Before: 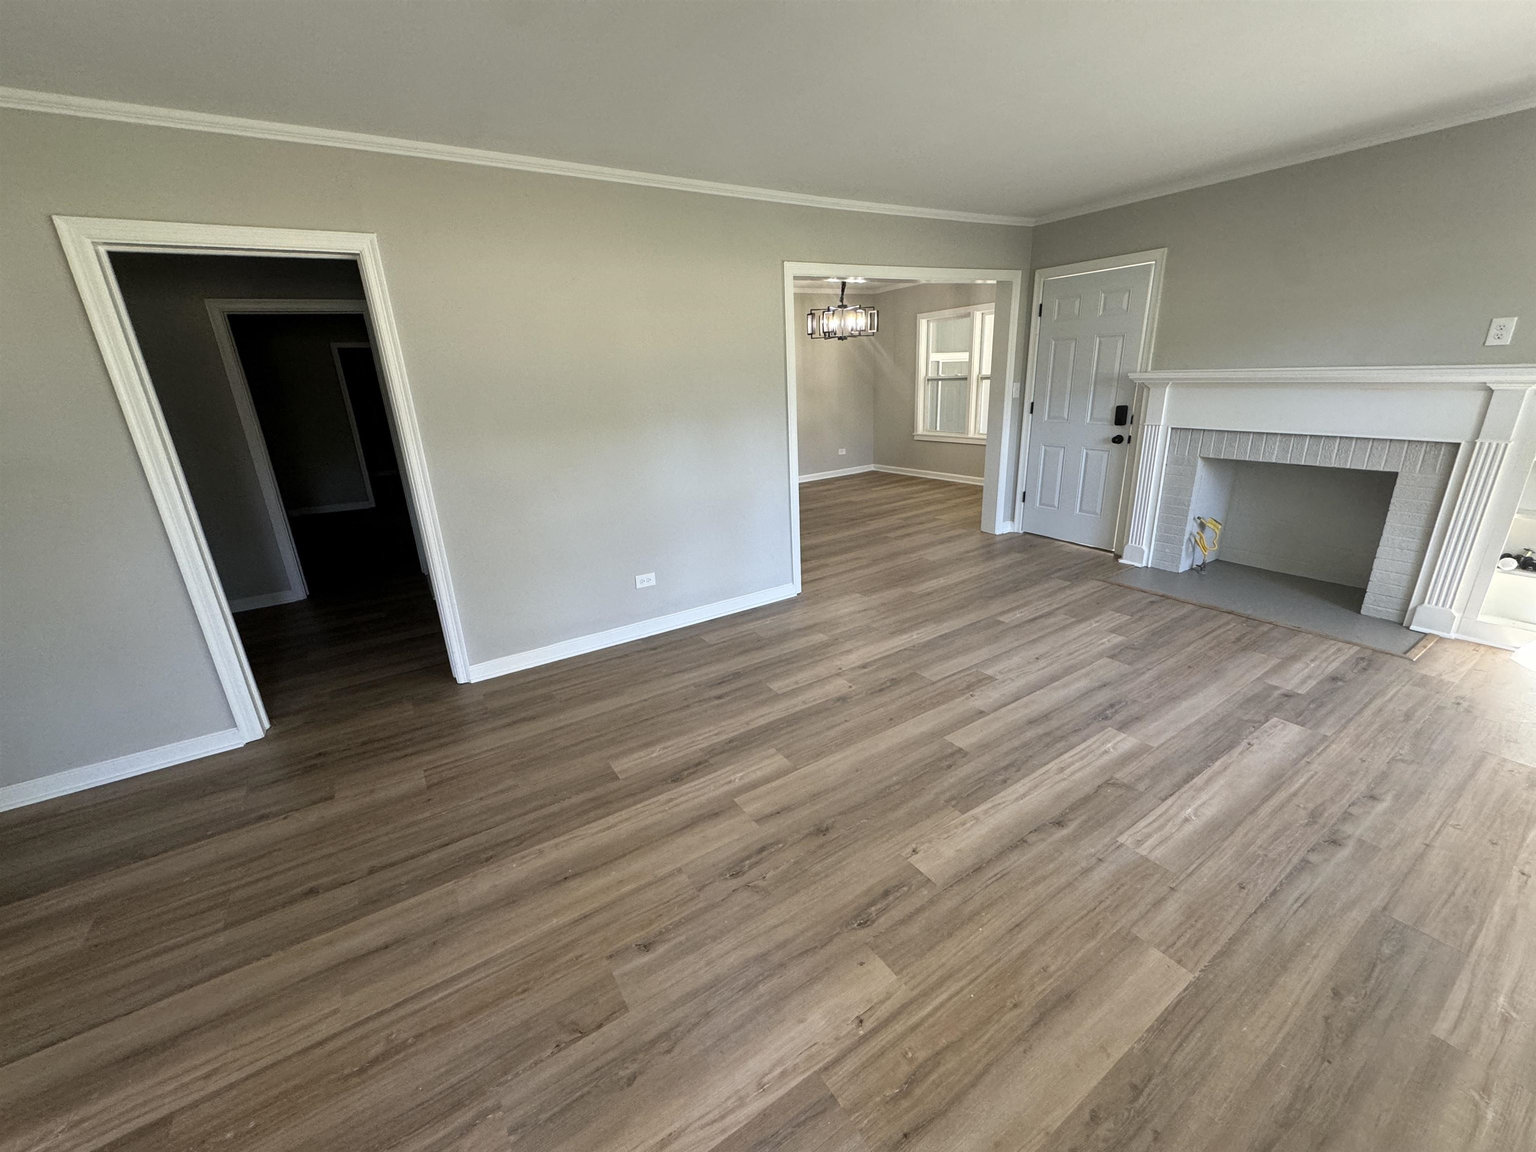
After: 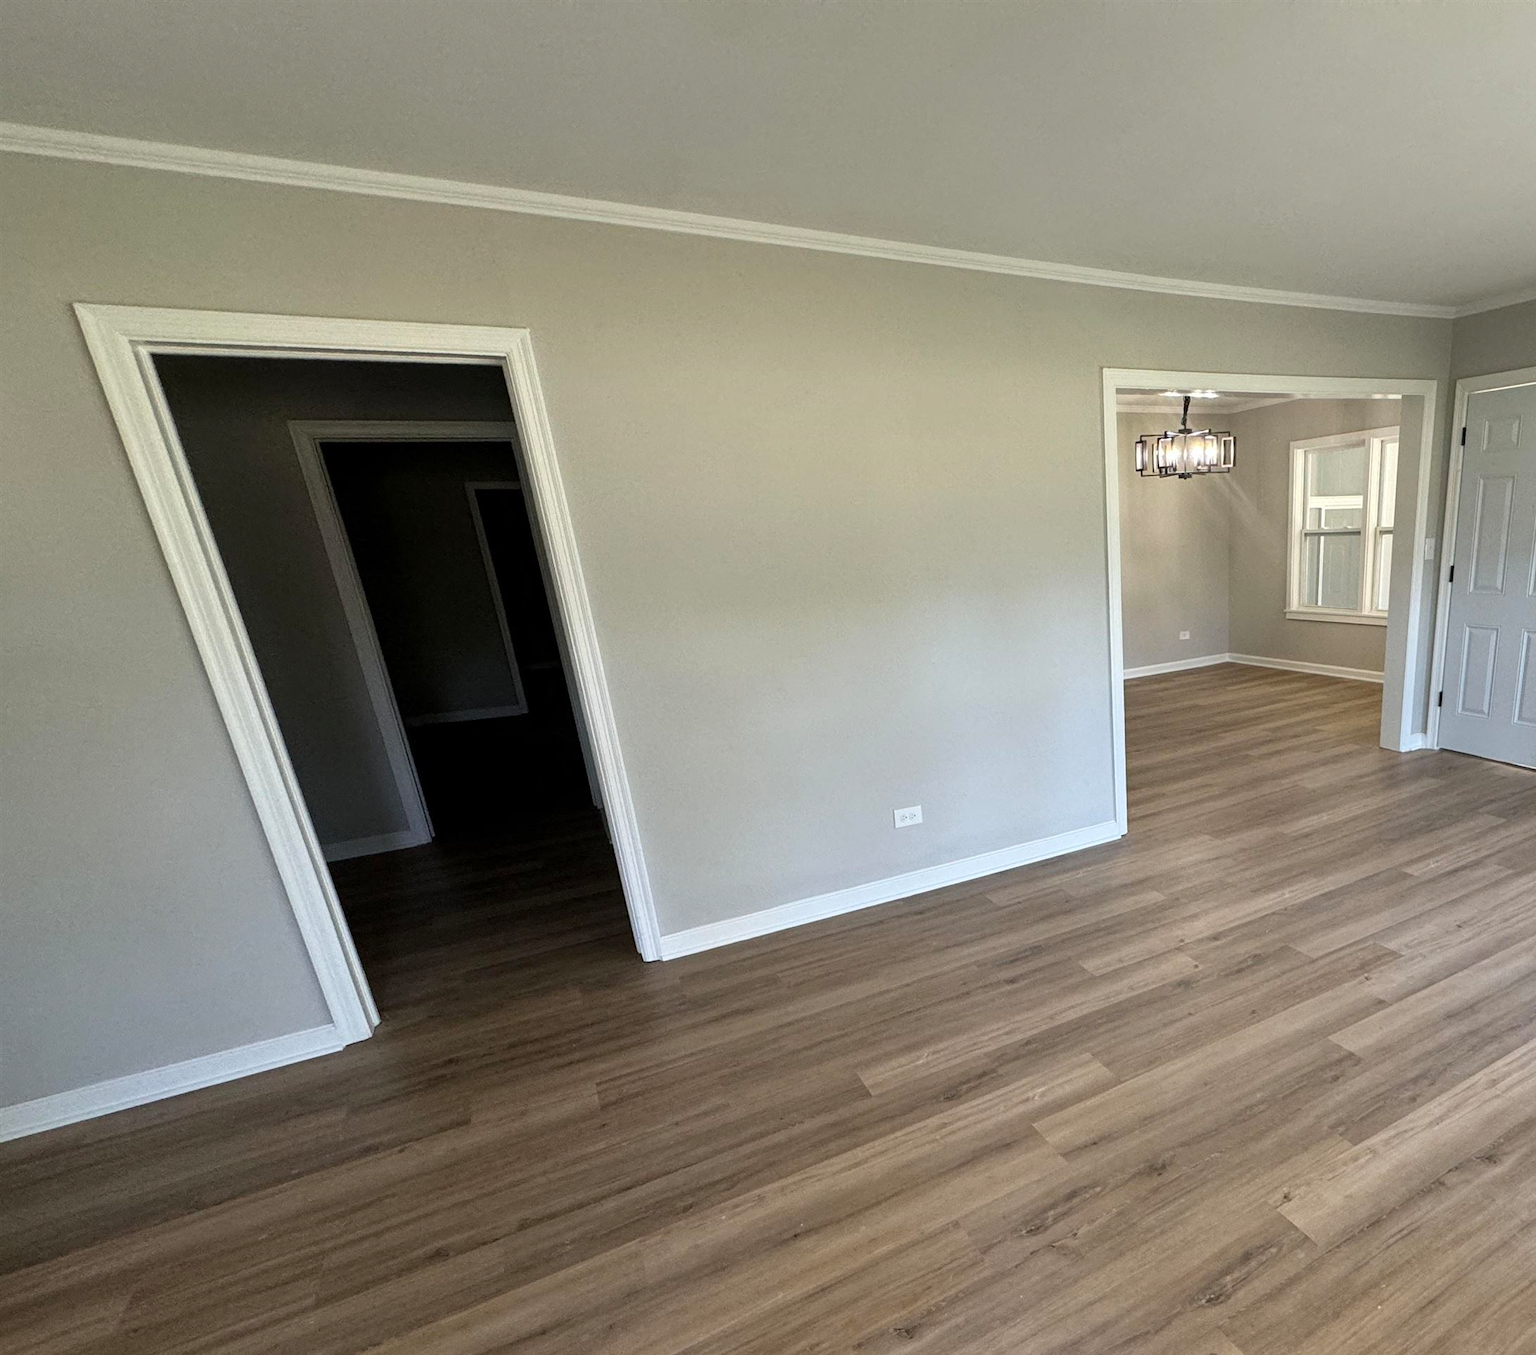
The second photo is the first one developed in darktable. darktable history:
crop: right 28.875%, bottom 16.287%
